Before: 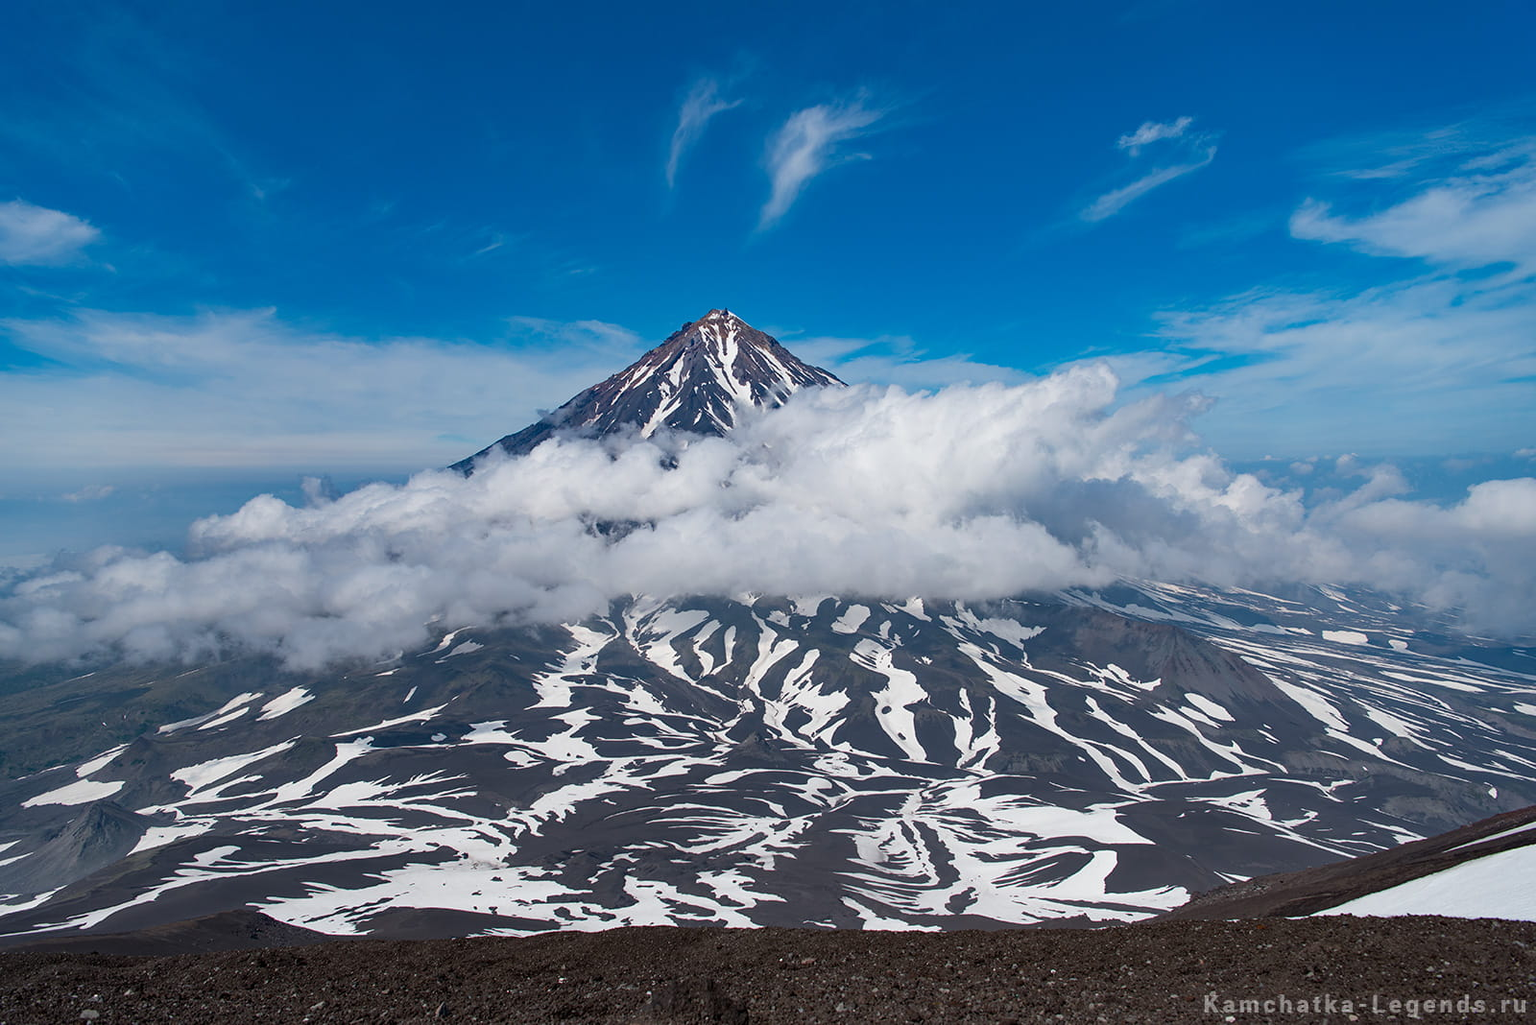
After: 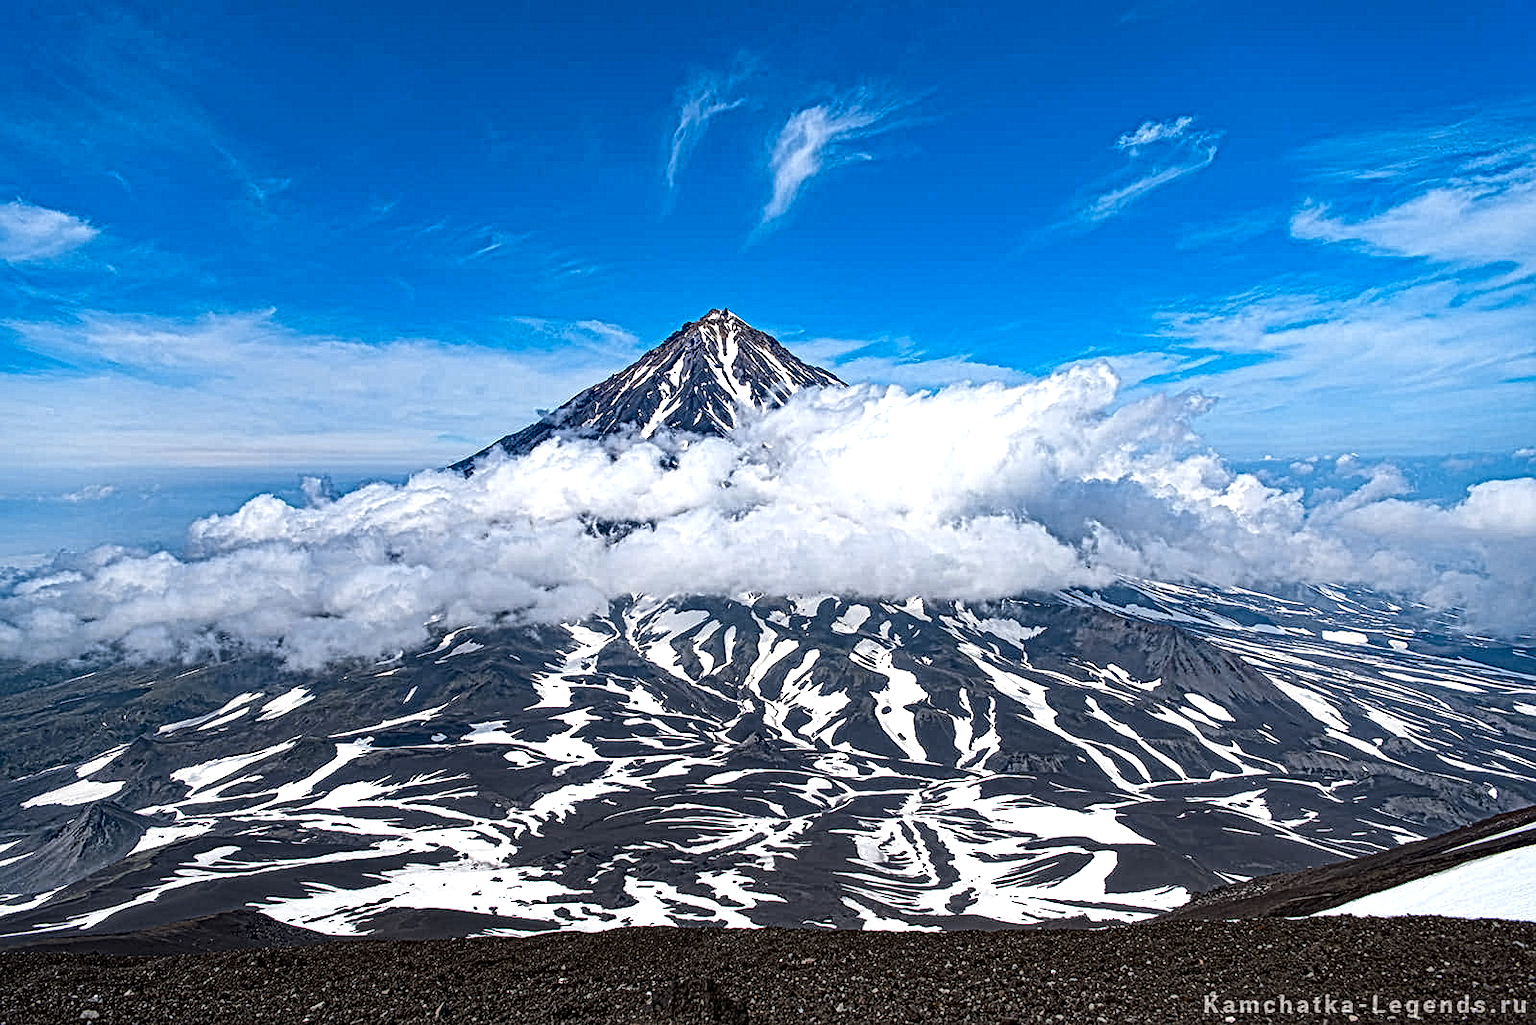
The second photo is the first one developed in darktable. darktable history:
tone equalizer: -8 EV -0.75 EV, -7 EV -0.7 EV, -6 EV -0.6 EV, -5 EV -0.4 EV, -3 EV 0.4 EV, -2 EV 0.6 EV, -1 EV 0.7 EV, +0 EV 0.75 EV, edges refinement/feathering 500, mask exposure compensation -1.57 EV, preserve details no
local contrast: mode bilateral grid, contrast 20, coarseness 3, detail 300%, midtone range 0.2
color contrast: green-magenta contrast 0.85, blue-yellow contrast 1.25, unbound 0
